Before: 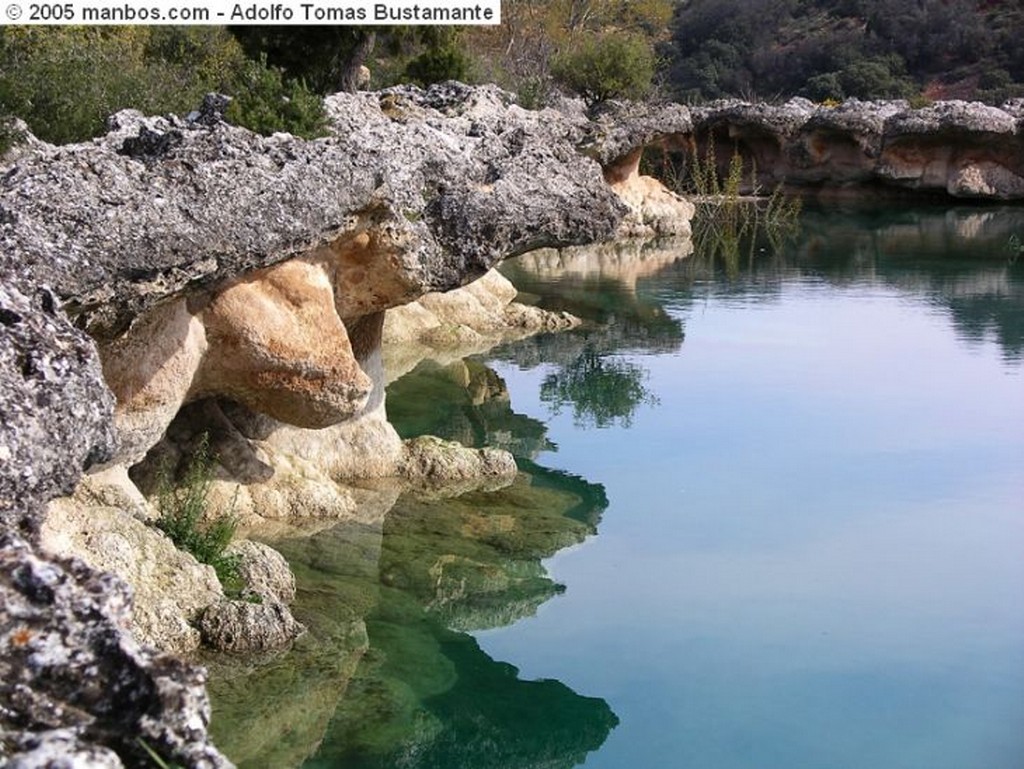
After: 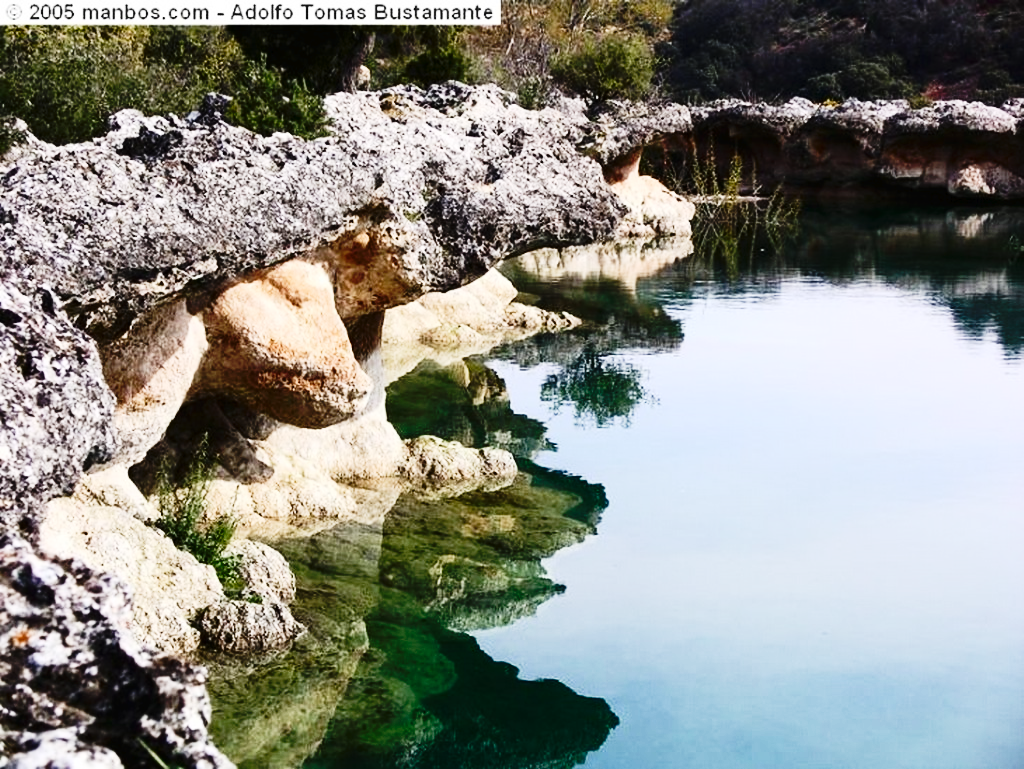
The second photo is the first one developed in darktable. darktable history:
tone curve: curves: ch0 [(0, 0) (0.003, 0.011) (0.011, 0.014) (0.025, 0.023) (0.044, 0.035) (0.069, 0.047) (0.1, 0.065) (0.136, 0.098) (0.177, 0.139) (0.224, 0.214) (0.277, 0.306) (0.335, 0.392) (0.399, 0.484) (0.468, 0.584) (0.543, 0.68) (0.623, 0.772) (0.709, 0.847) (0.801, 0.905) (0.898, 0.951) (1, 1)], preserve colors none
contrast brightness saturation: contrast 0.28
